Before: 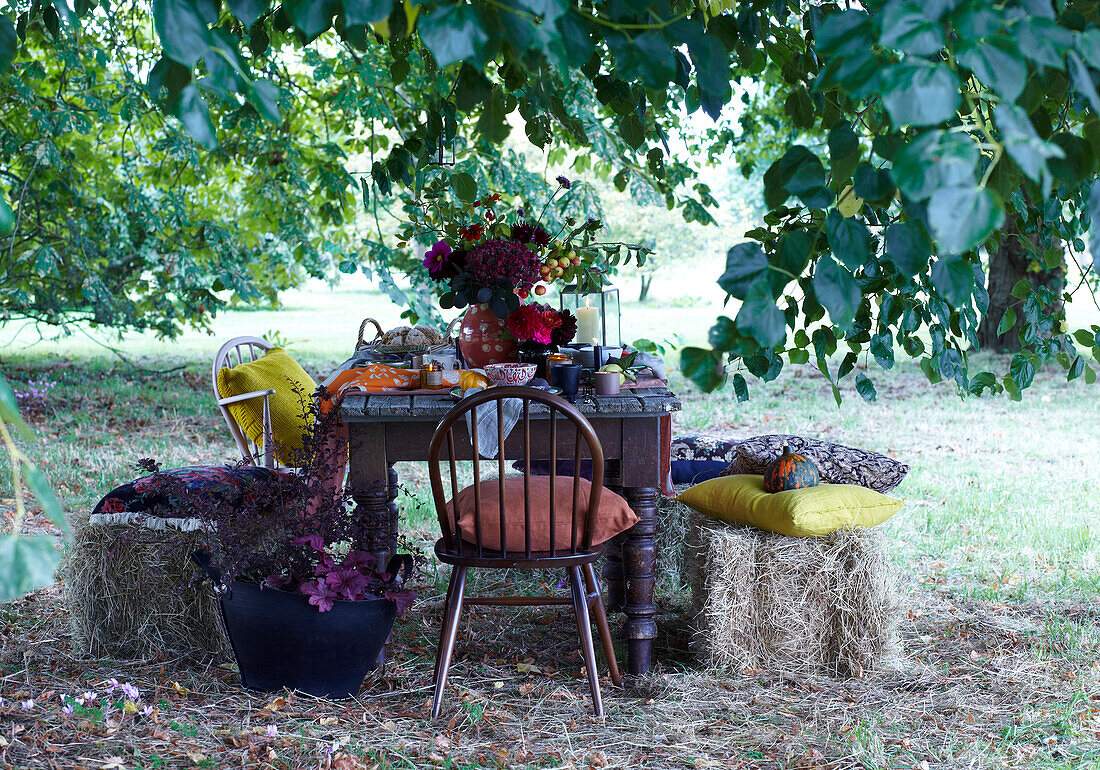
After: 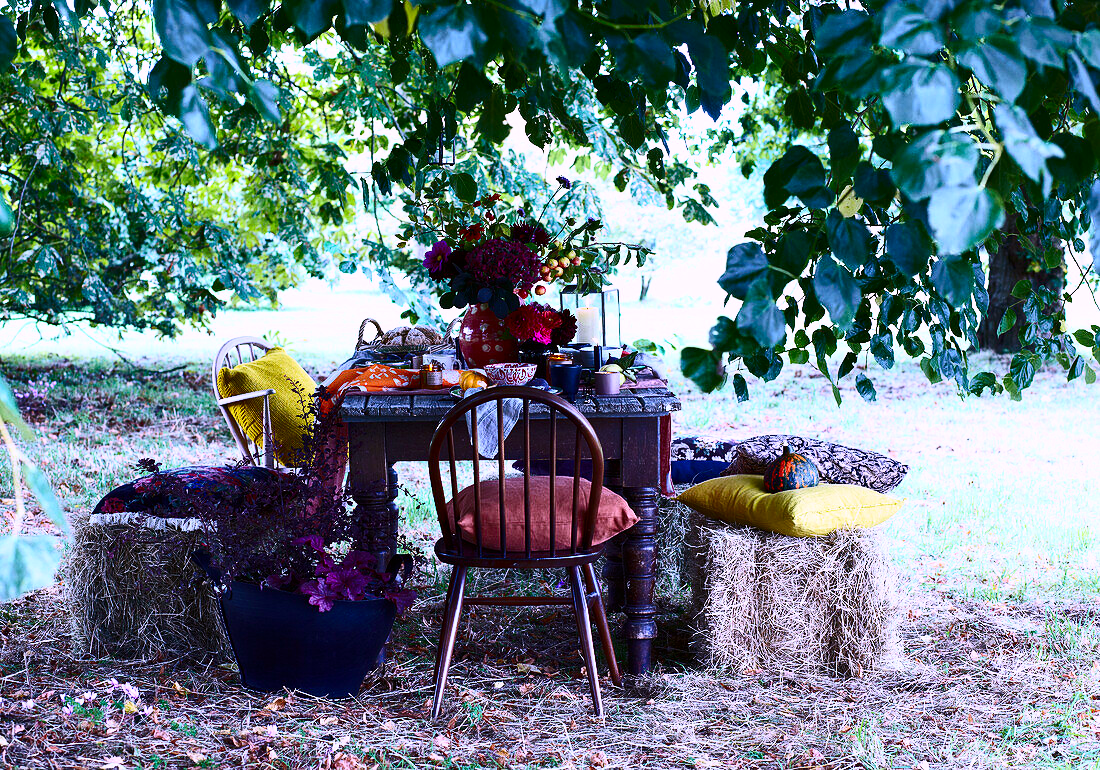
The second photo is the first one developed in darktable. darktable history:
contrast brightness saturation: contrast 0.4, brightness 0.05, saturation 0.25
color correction: highlights a* 3.12, highlights b* -1.55, shadows a* -0.101, shadows b* 2.52, saturation 0.98
white balance: red 1.042, blue 1.17
tone equalizer: on, module defaults
